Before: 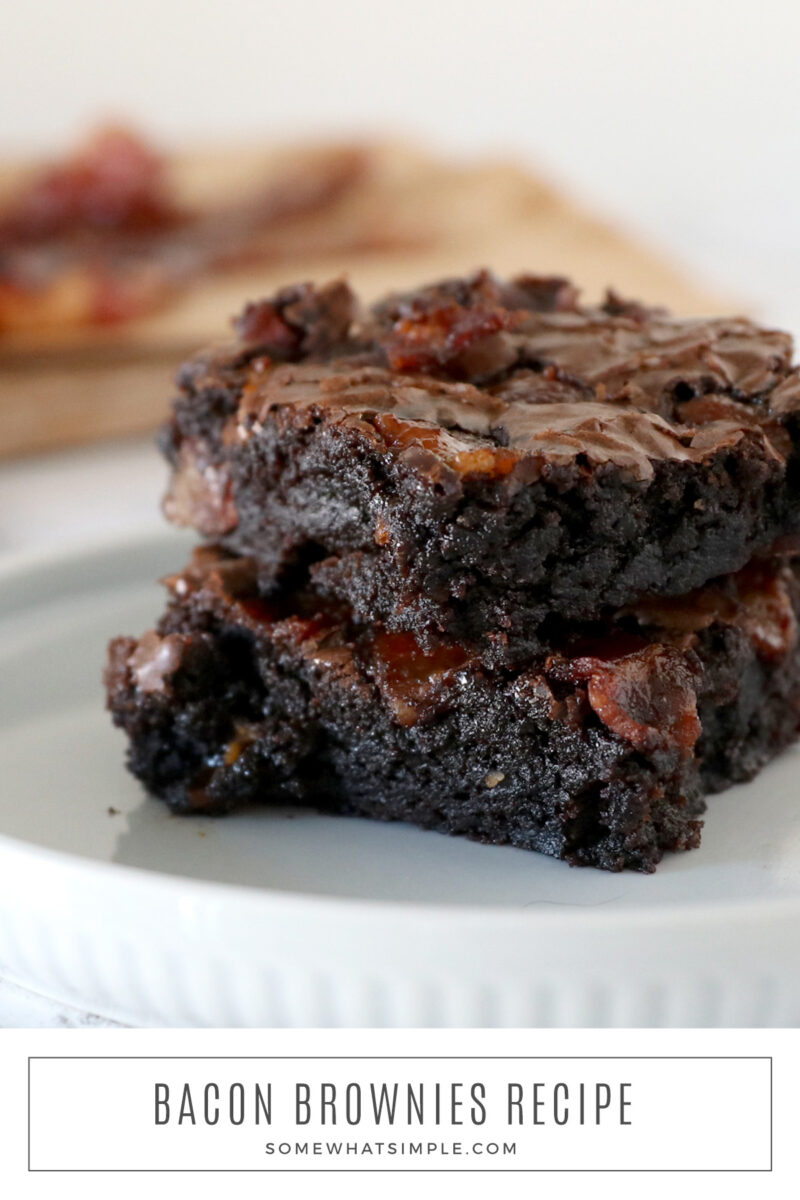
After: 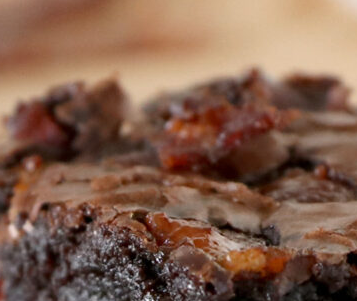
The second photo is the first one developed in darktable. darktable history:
rgb levels: preserve colors max RGB
crop: left 28.64%, top 16.832%, right 26.637%, bottom 58.055%
